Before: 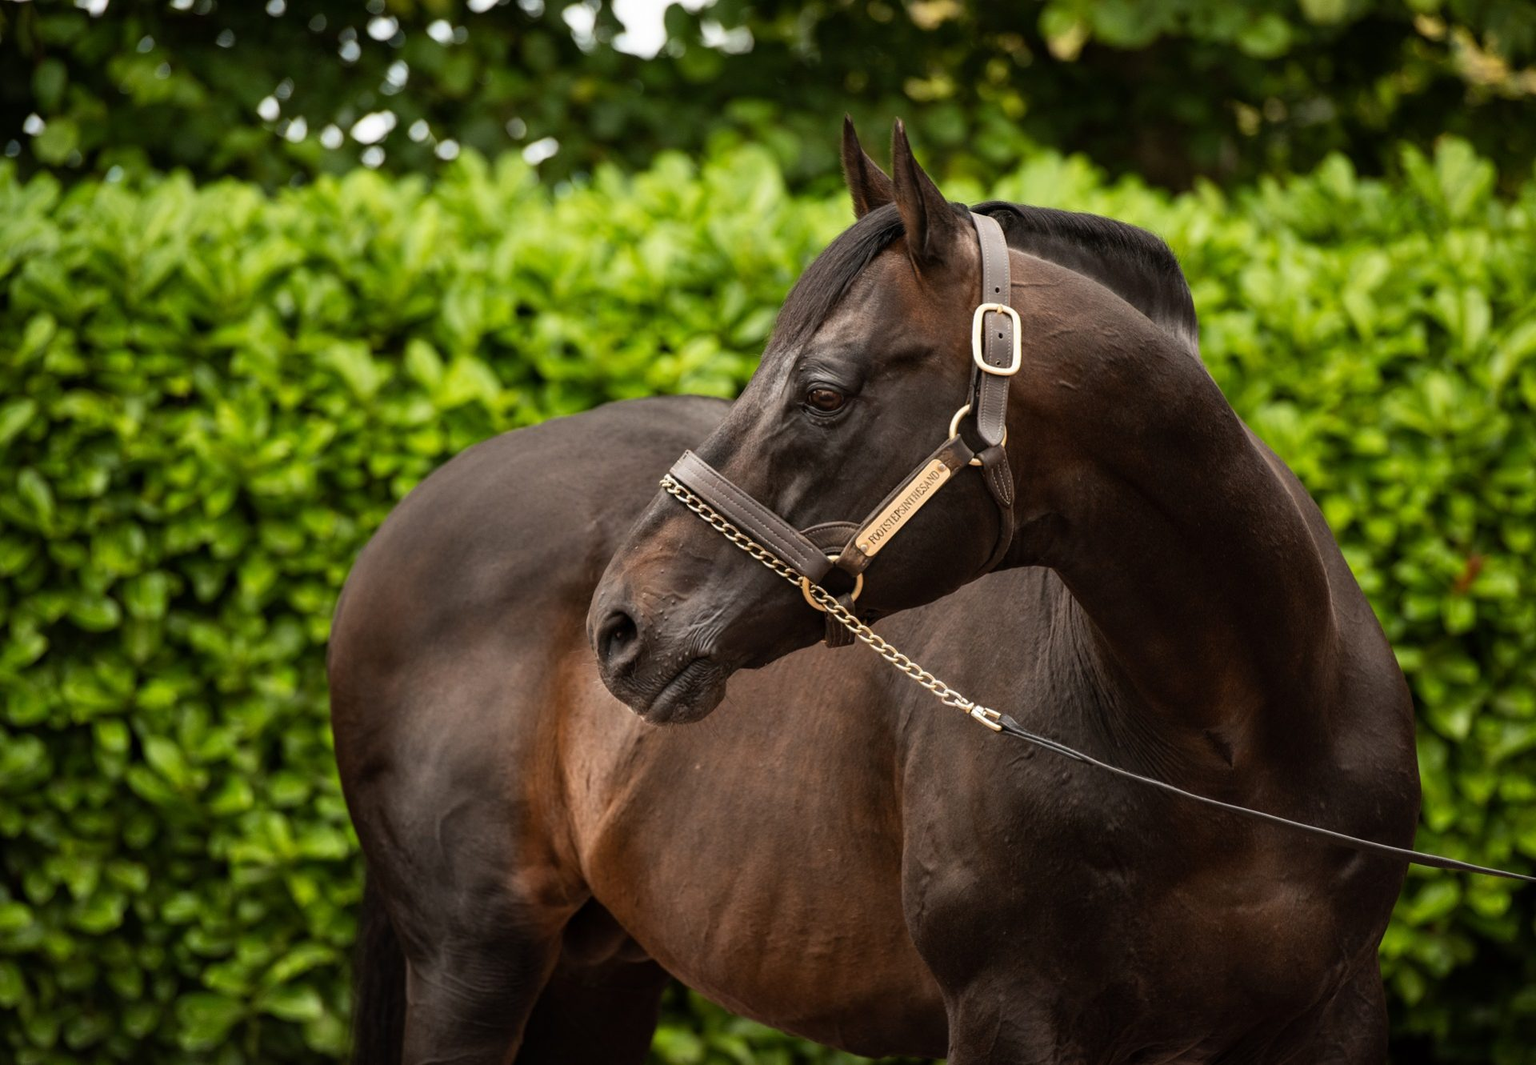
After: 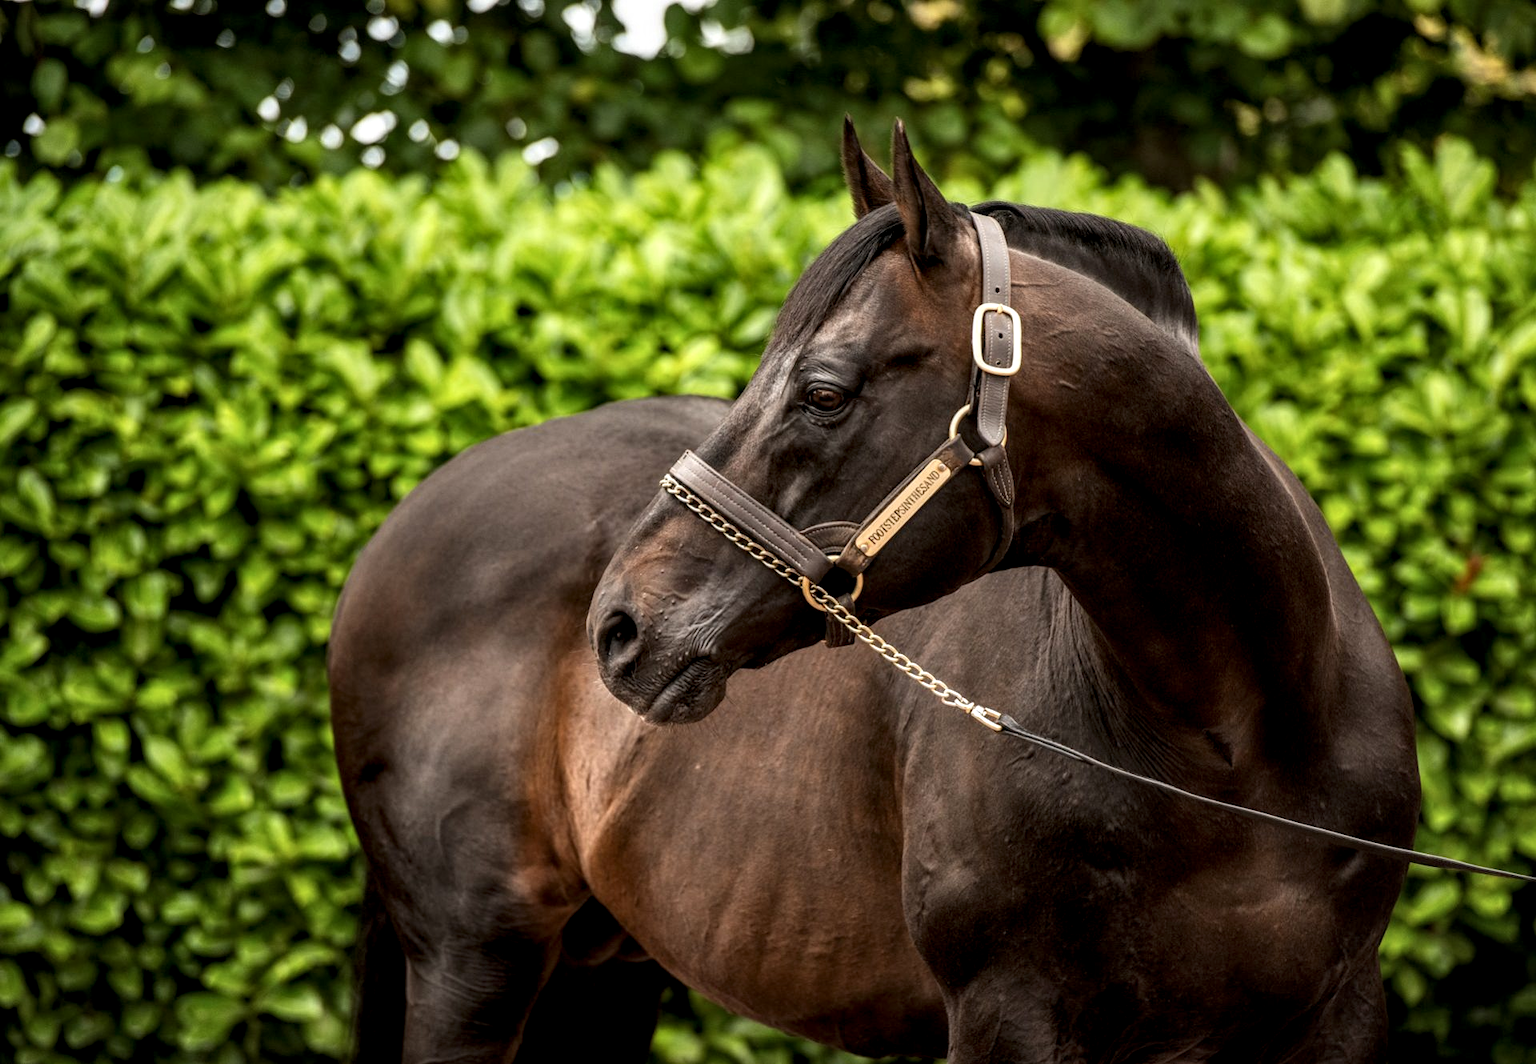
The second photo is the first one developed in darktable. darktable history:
local contrast: detail 150%
color zones: curves: ch1 [(0, 0.513) (0.143, 0.524) (0.286, 0.511) (0.429, 0.506) (0.571, 0.503) (0.714, 0.503) (0.857, 0.508) (1, 0.513)]
